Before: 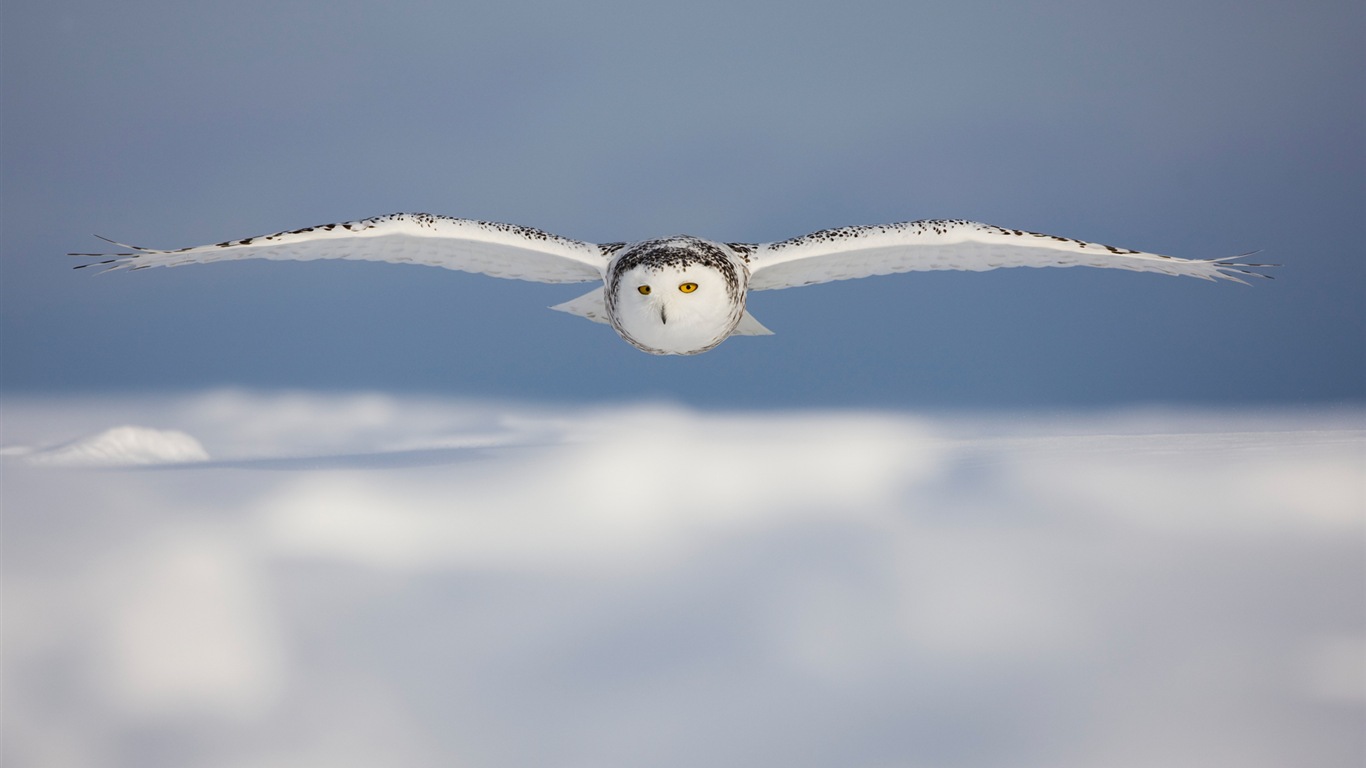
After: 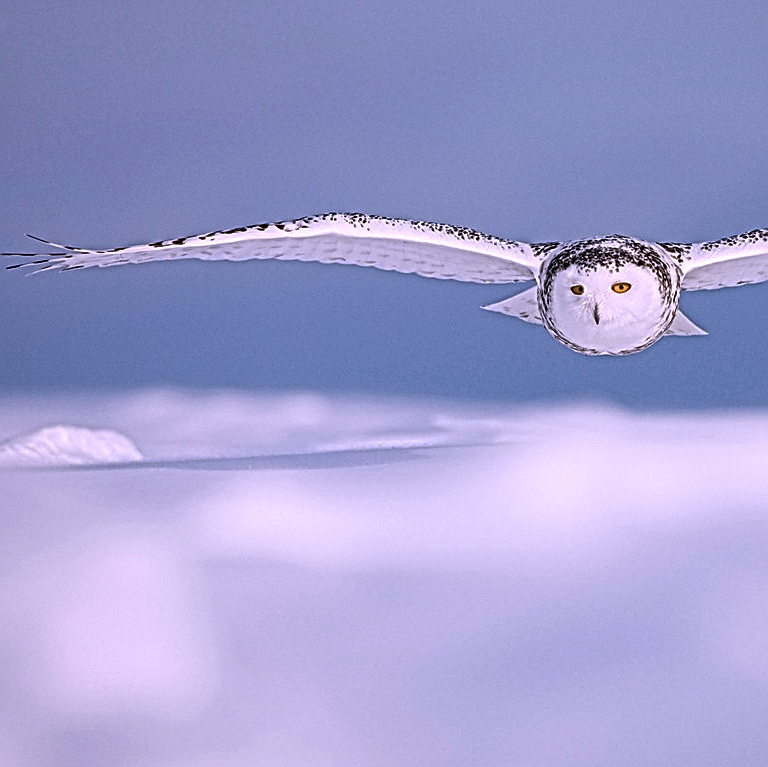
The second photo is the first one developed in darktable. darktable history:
sharpen: radius 1.927
color correction: highlights a* 15.22, highlights b* -25.68
crop: left 4.968%, right 38.8%
local contrast: mode bilateral grid, contrast 20, coarseness 4, detail 299%, midtone range 0.2
